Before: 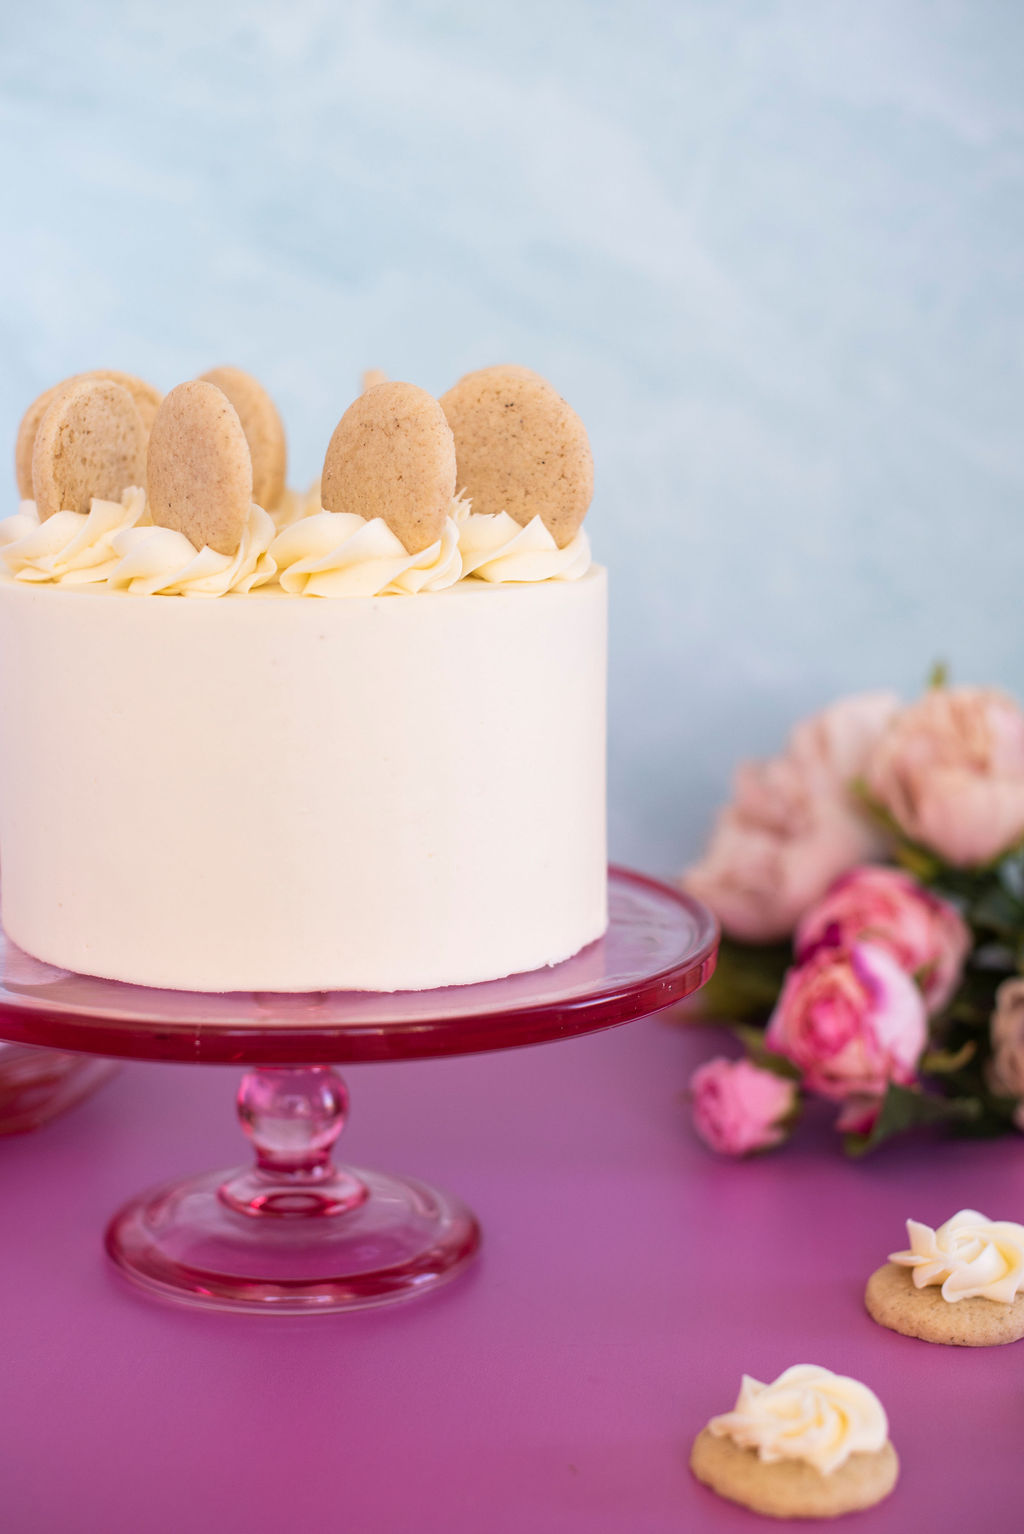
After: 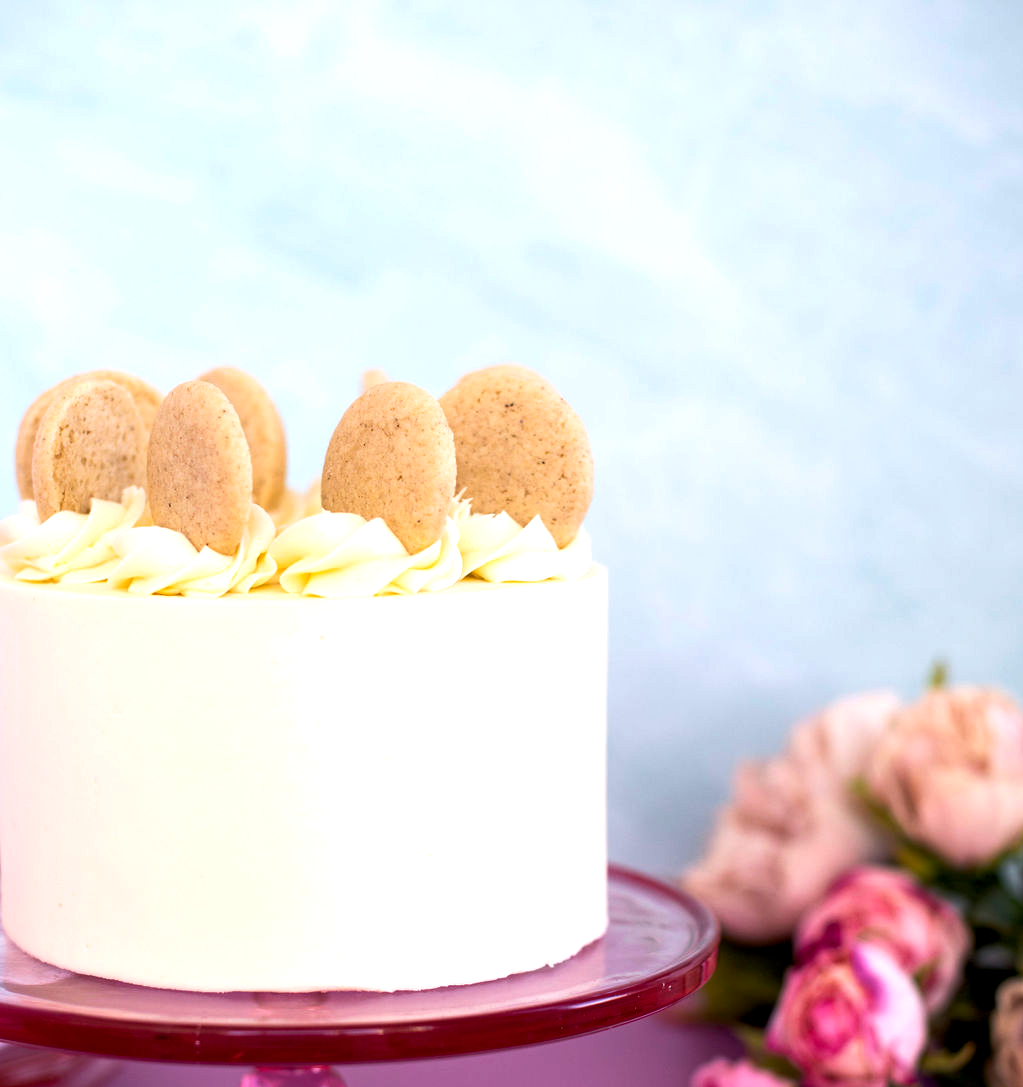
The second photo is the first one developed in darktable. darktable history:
color balance rgb: shadows lift › chroma 2.003%, shadows lift › hue 247.77°, global offset › luminance -0.849%, linear chroma grading › global chroma 9.785%, perceptual saturation grading › global saturation 0.335%, perceptual brilliance grading › global brilliance 15.497%, perceptual brilliance grading › shadows -34.272%
crop: right 0%, bottom 29.075%
